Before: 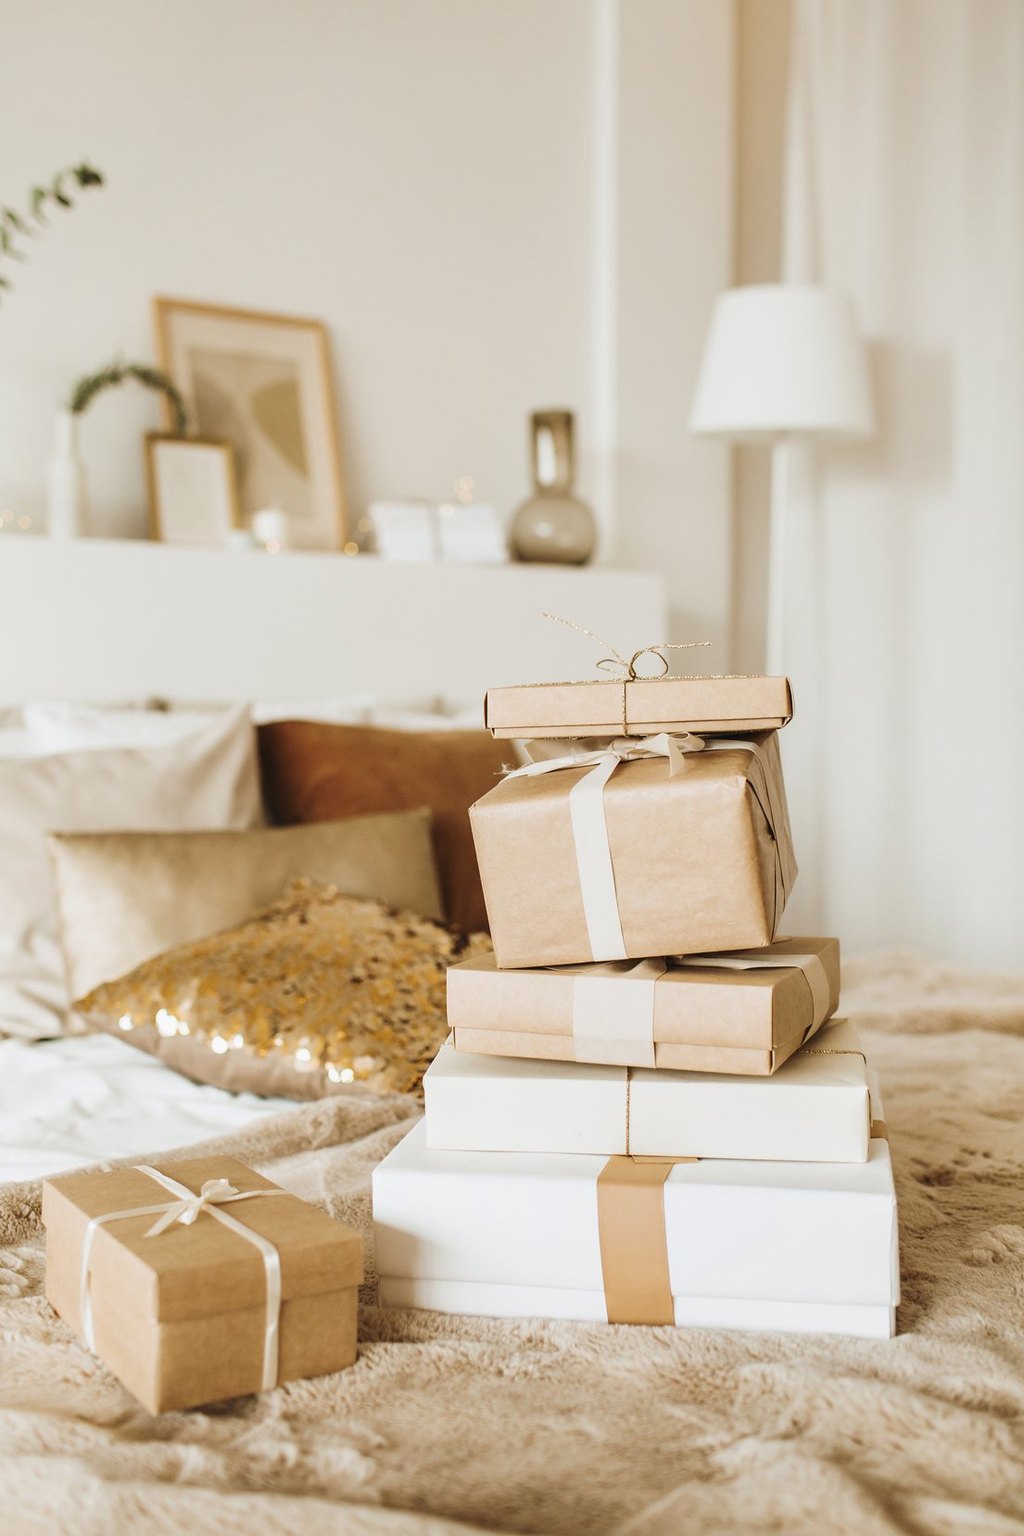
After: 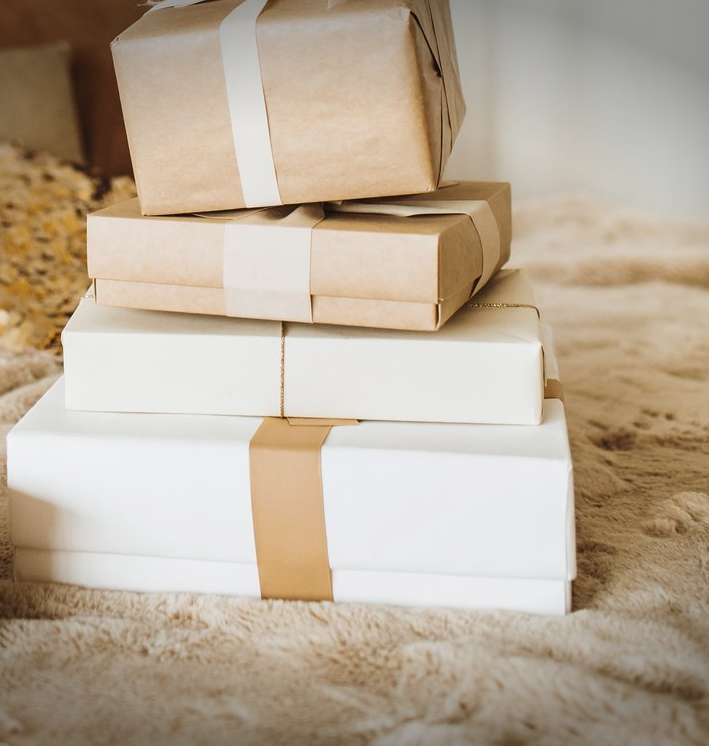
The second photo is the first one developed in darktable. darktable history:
vignetting: fall-off start 99.28%, brightness -0.587, saturation -0.112, width/height ratio 1.311, unbound false
crop and rotate: left 35.767%, top 50.092%, bottom 4.912%
